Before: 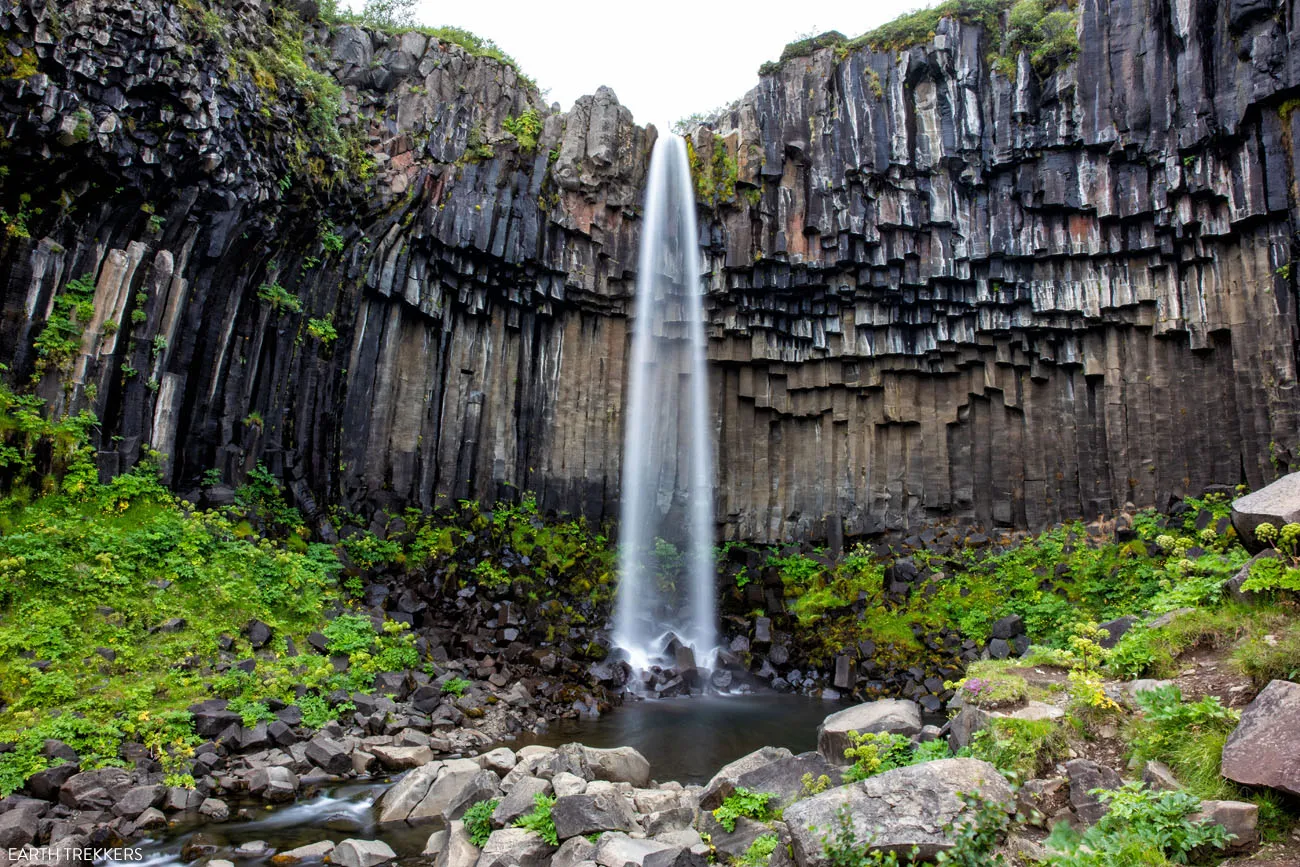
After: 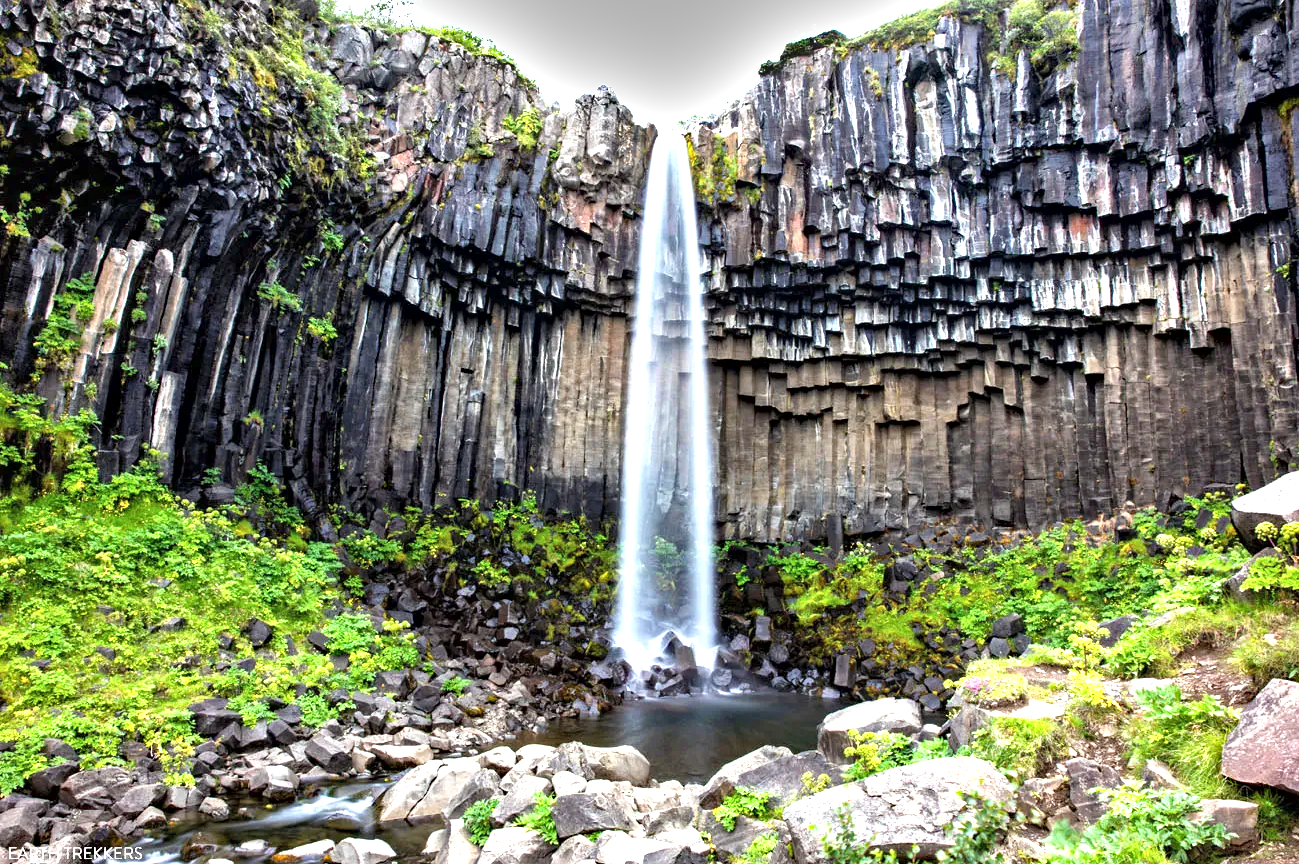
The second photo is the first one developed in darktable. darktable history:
local contrast: mode bilateral grid, contrast 21, coarseness 50, detail 119%, midtone range 0.2
exposure: black level correction 0, exposure 1.099 EV, compensate highlight preservation false
crop: top 0.128%, bottom 0.18%
haze removal: compatibility mode true, adaptive false
shadows and highlights: radius 46.58, white point adjustment 6.66, compress 79.48%, soften with gaussian
